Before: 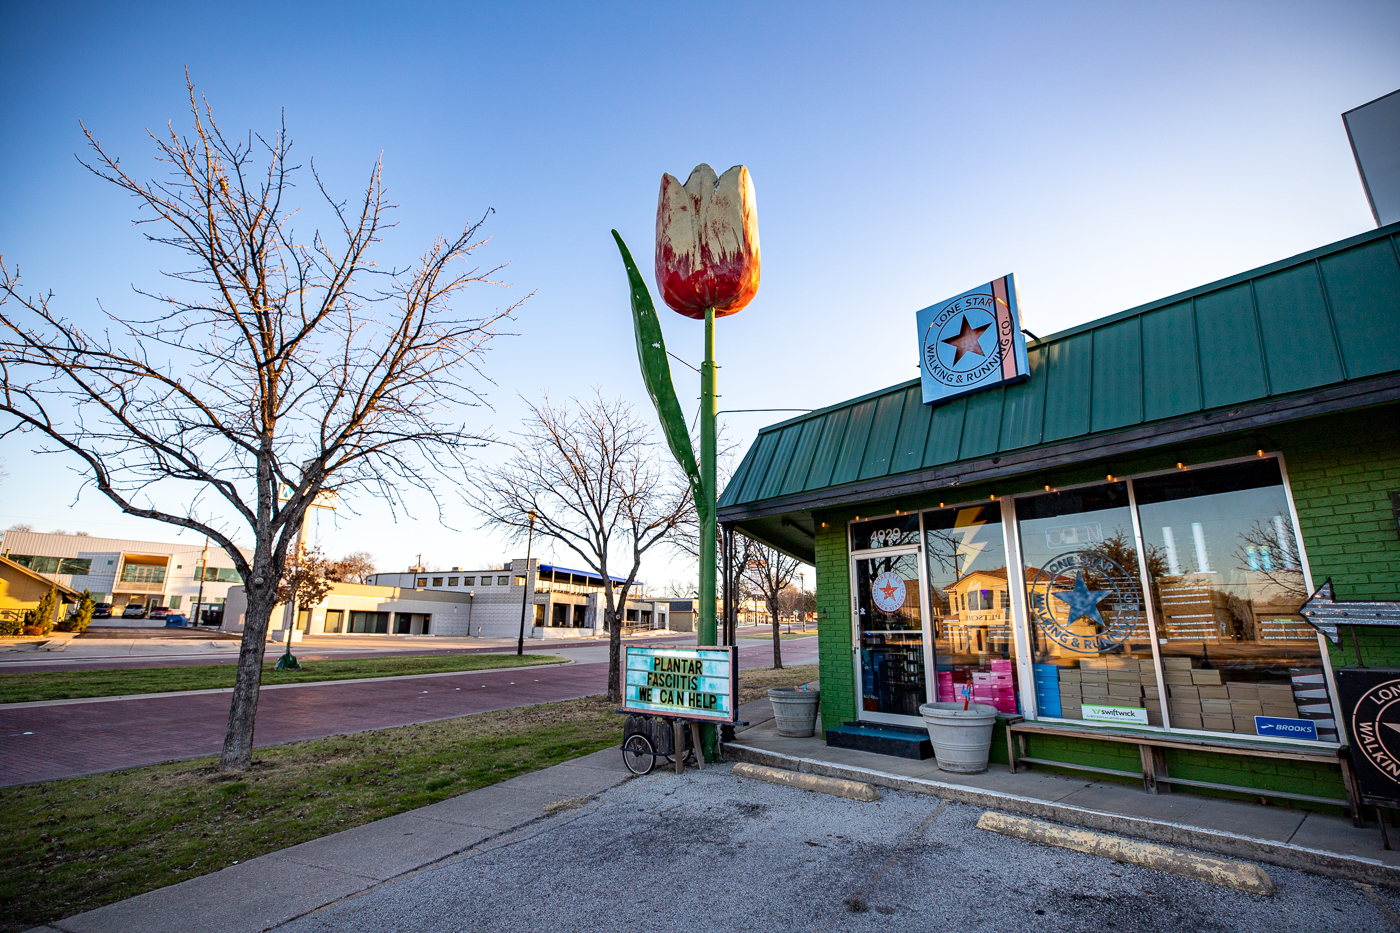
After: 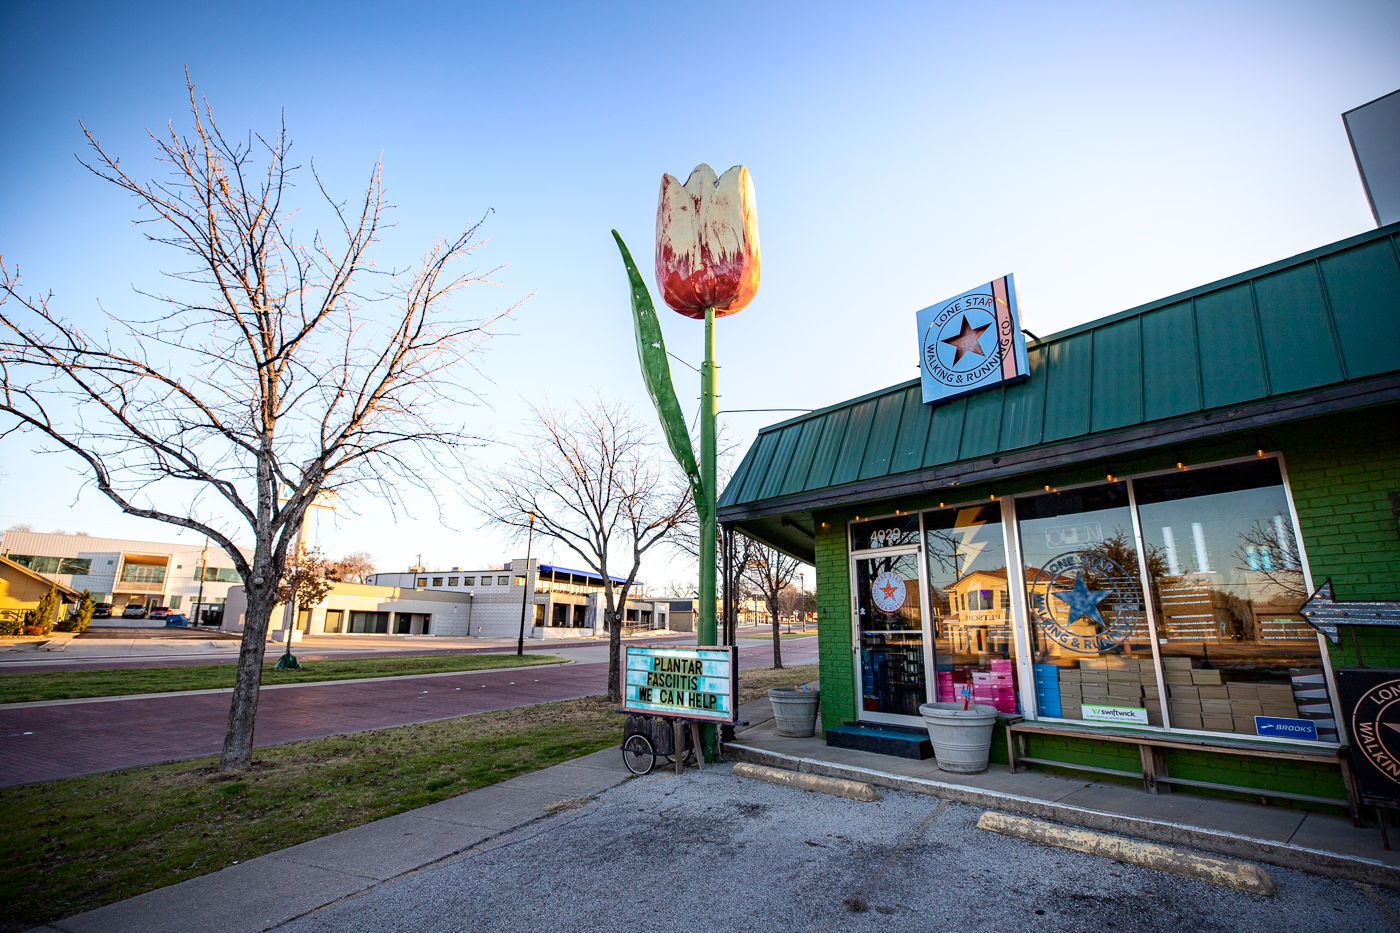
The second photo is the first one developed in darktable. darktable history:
shadows and highlights: shadows -54.66, highlights 85.24, soften with gaussian
